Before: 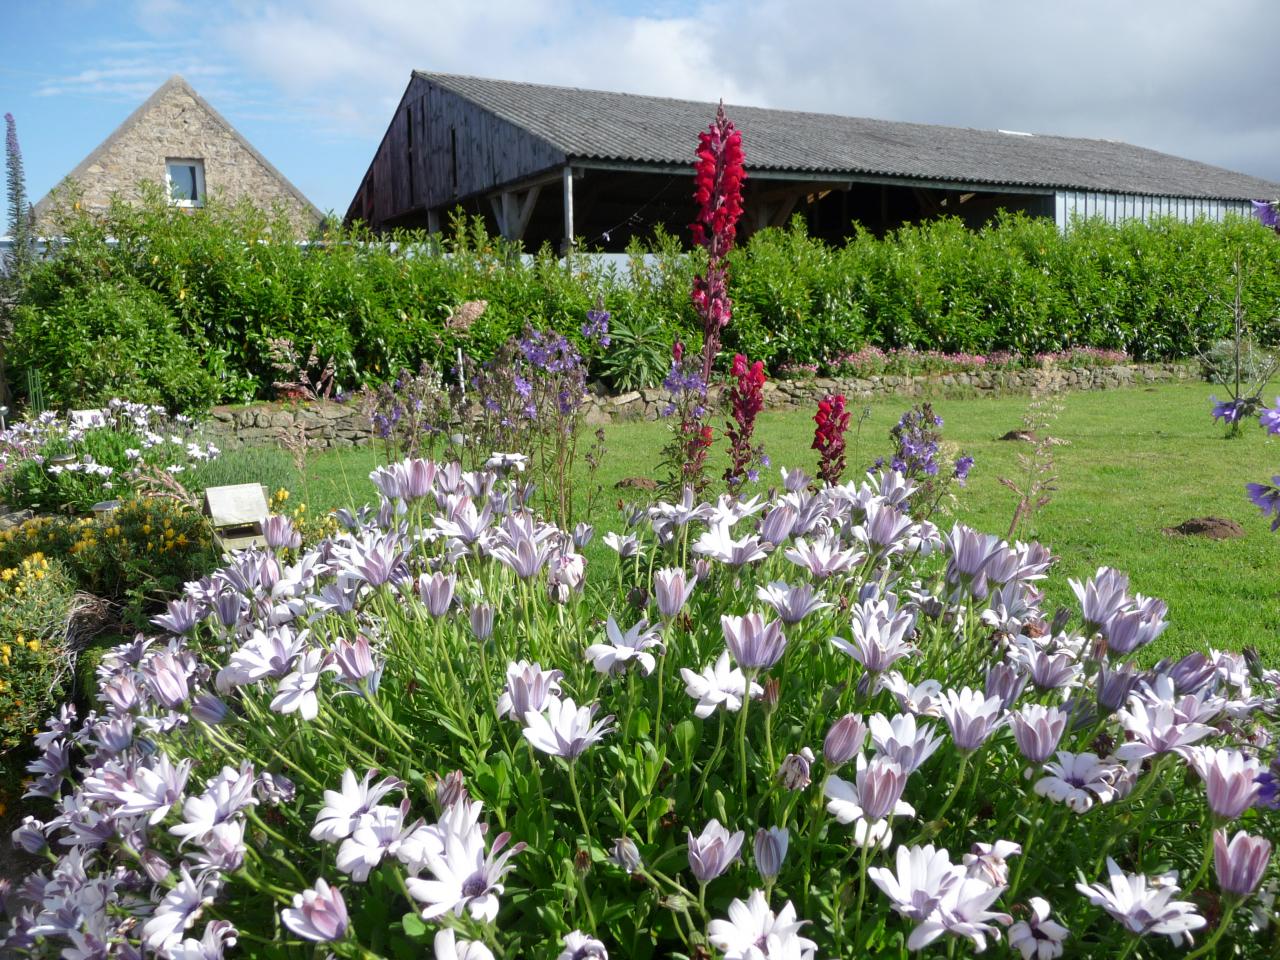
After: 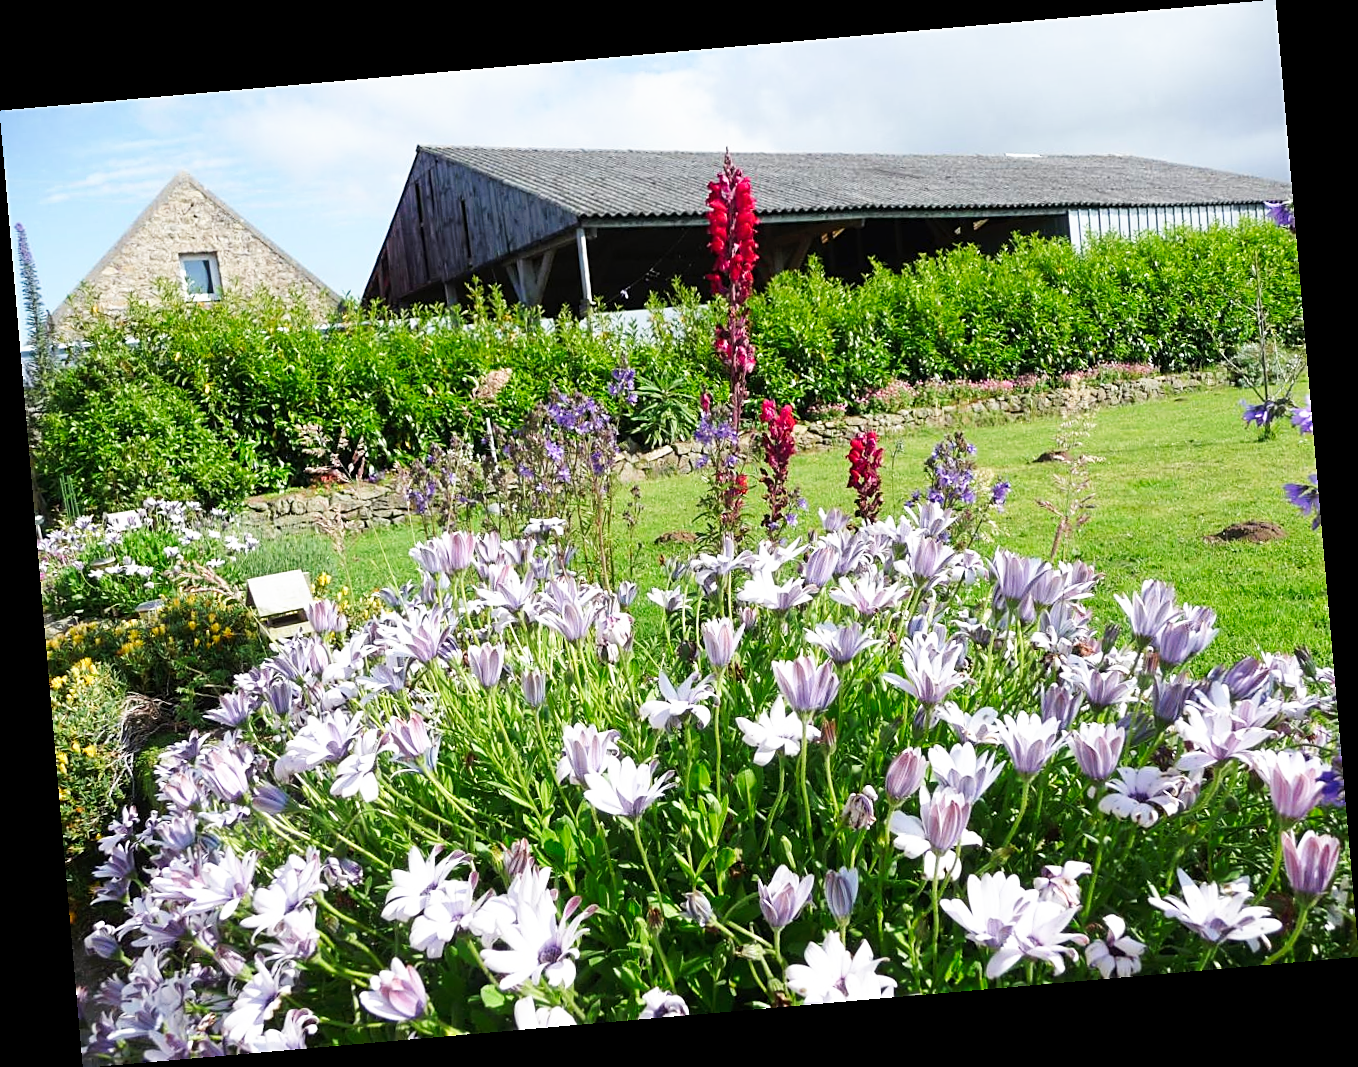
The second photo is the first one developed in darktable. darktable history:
tone curve: curves: ch0 [(0, 0) (0.003, 0.011) (0.011, 0.02) (0.025, 0.032) (0.044, 0.046) (0.069, 0.071) (0.1, 0.107) (0.136, 0.144) (0.177, 0.189) (0.224, 0.244) (0.277, 0.309) (0.335, 0.398) (0.399, 0.477) (0.468, 0.583) (0.543, 0.675) (0.623, 0.772) (0.709, 0.855) (0.801, 0.926) (0.898, 0.979) (1, 1)], preserve colors none
rotate and perspective: rotation -4.98°, automatic cropping off
sharpen: on, module defaults
